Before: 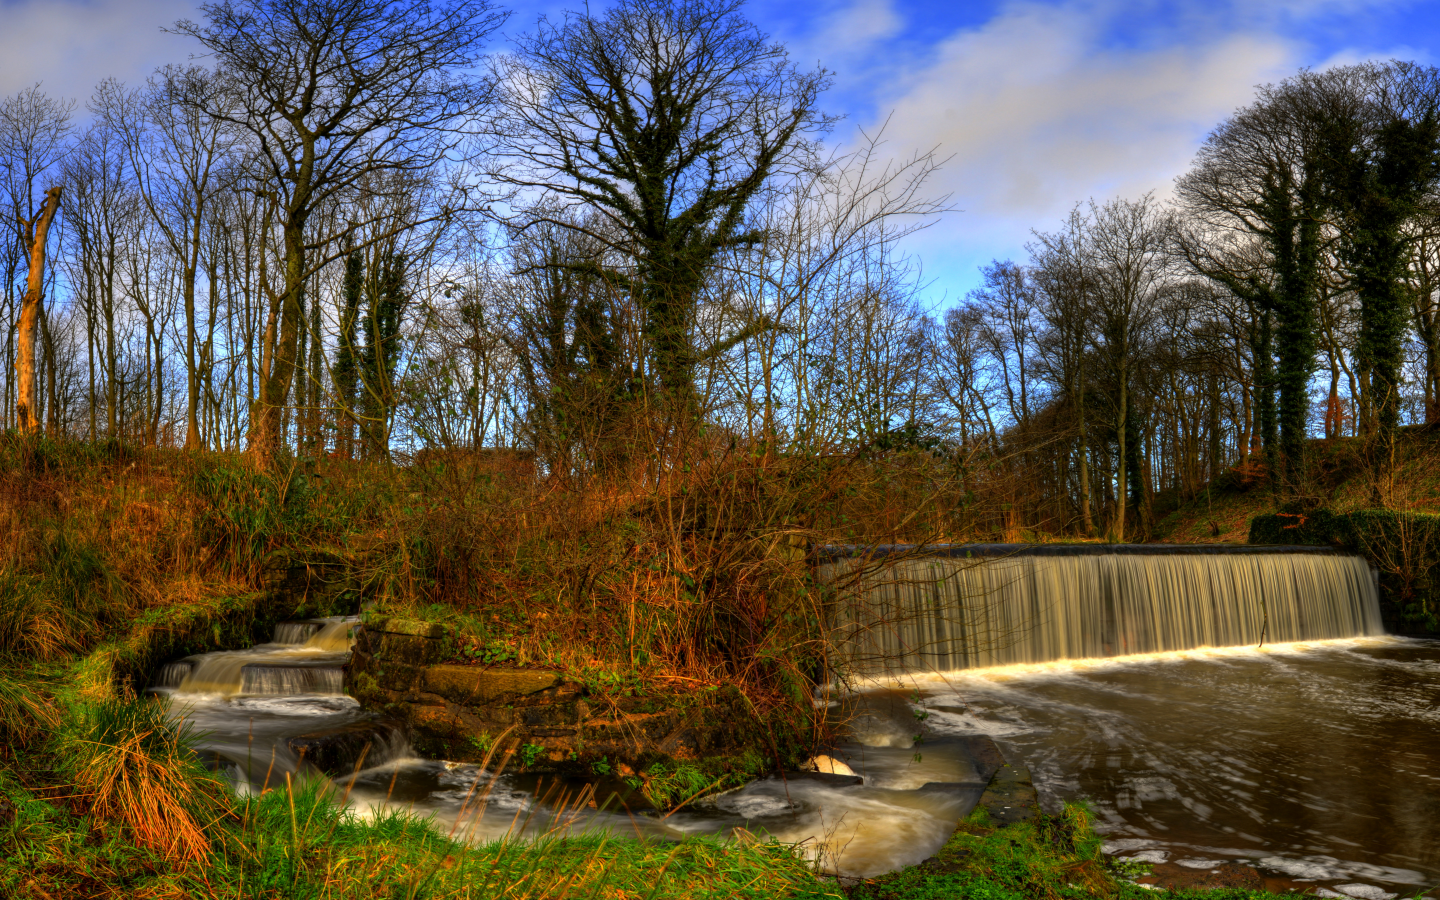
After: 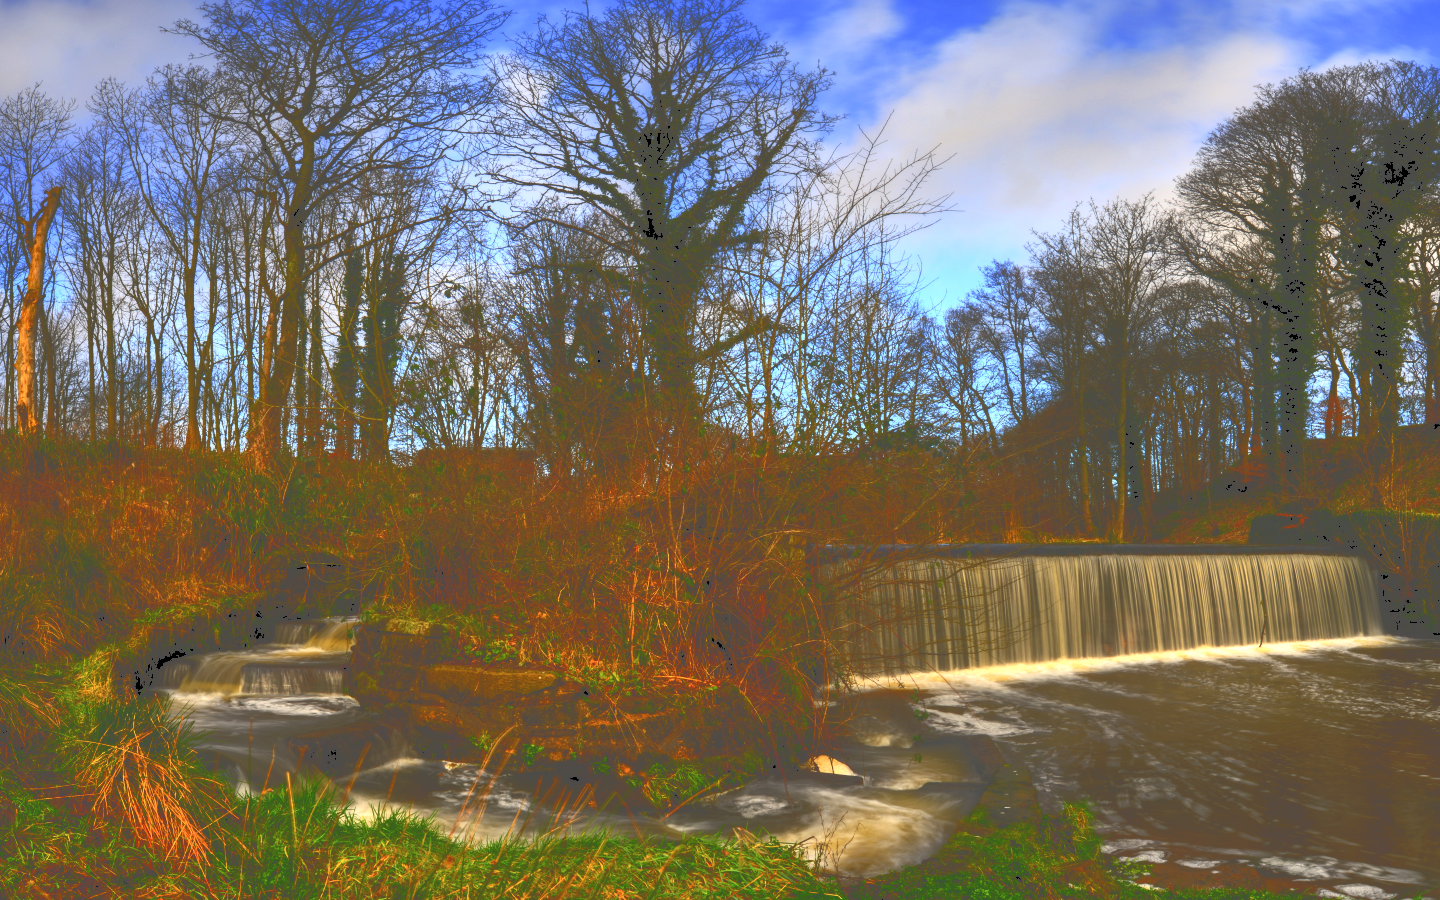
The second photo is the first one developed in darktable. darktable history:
tone curve: curves: ch0 [(0, 0) (0.003, 0.319) (0.011, 0.319) (0.025, 0.323) (0.044, 0.323) (0.069, 0.327) (0.1, 0.33) (0.136, 0.338) (0.177, 0.348) (0.224, 0.361) (0.277, 0.374) (0.335, 0.398) (0.399, 0.444) (0.468, 0.516) (0.543, 0.595) (0.623, 0.694) (0.709, 0.793) (0.801, 0.883) (0.898, 0.942) (1, 1)], color space Lab, independent channels, preserve colors none
